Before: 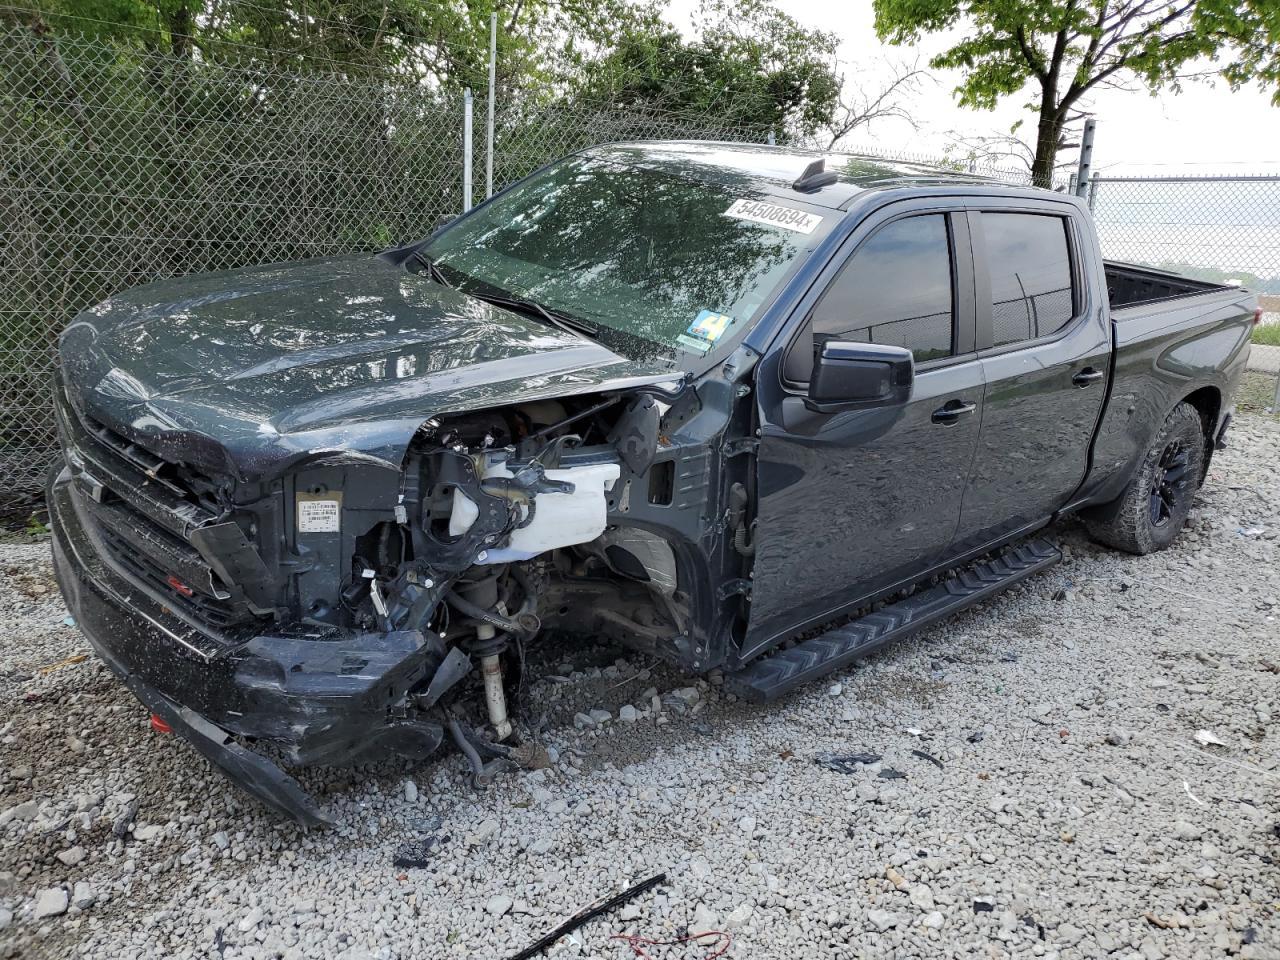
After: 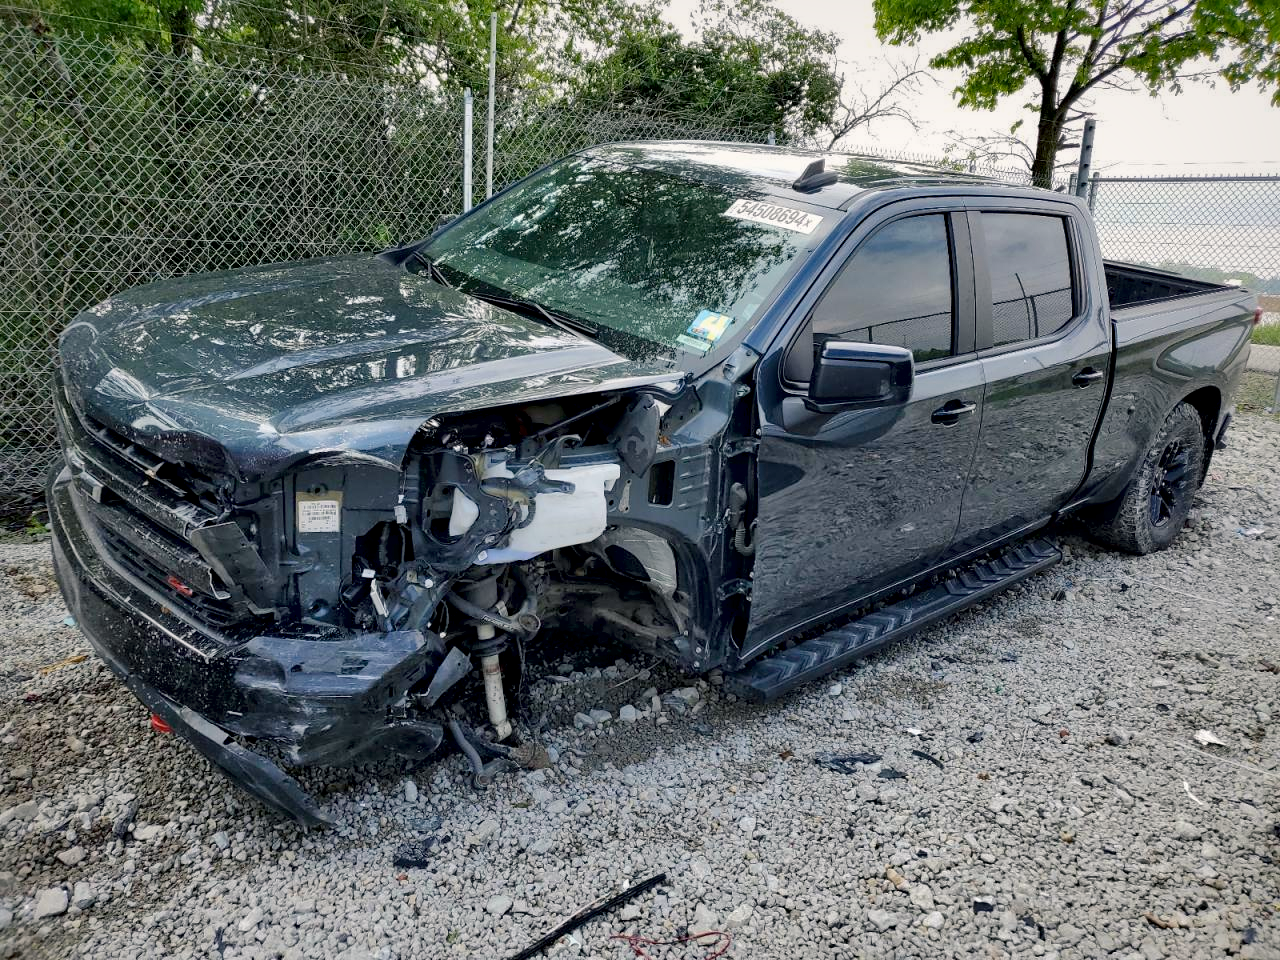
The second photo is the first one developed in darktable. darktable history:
tone equalizer: -8 EV 0.25 EV, -7 EV 0.417 EV, -6 EV 0.417 EV, -5 EV 0.25 EV, -3 EV -0.25 EV, -2 EV -0.417 EV, -1 EV -0.417 EV, +0 EV -0.25 EV, edges refinement/feathering 500, mask exposure compensation -1.57 EV, preserve details guided filter
color balance rgb: shadows lift › chroma 2%, shadows lift › hue 217.2°, power › hue 60°, highlights gain › chroma 1%, highlights gain › hue 69.6°, global offset › luminance -0.5%, perceptual saturation grading › global saturation 15%, global vibrance 15%
local contrast: mode bilateral grid, contrast 70, coarseness 75, detail 180%, midtone range 0.2
